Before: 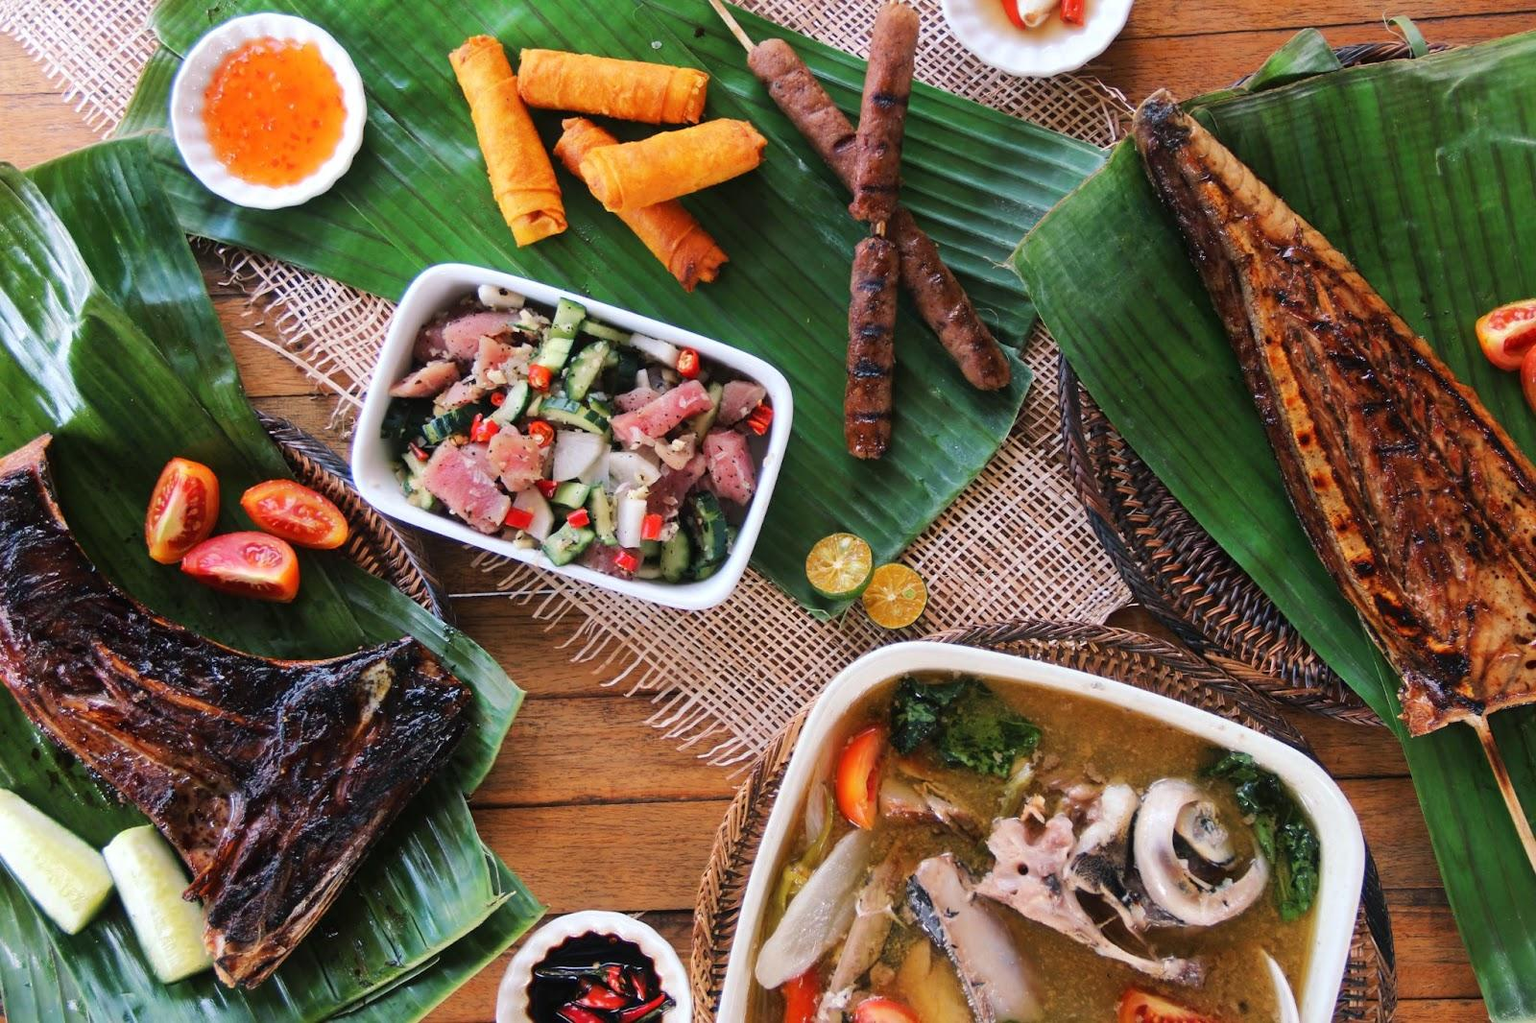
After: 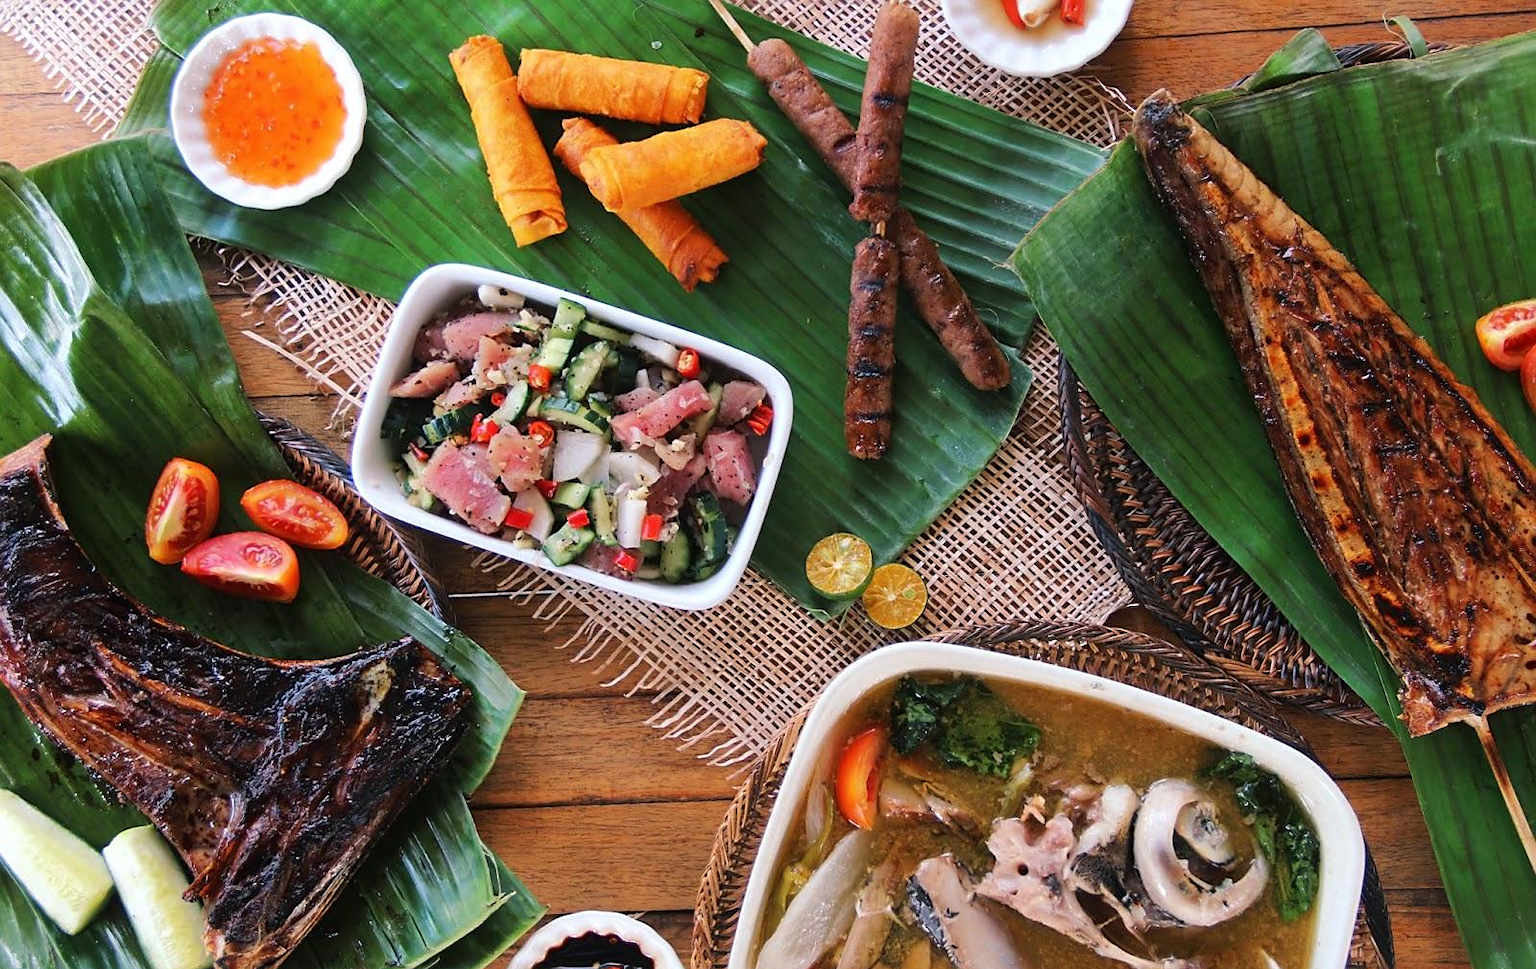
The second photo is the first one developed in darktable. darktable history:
crop and rotate: top 0.007%, bottom 5.212%
base curve: curves: ch0 [(0, 0) (0.472, 0.455) (1, 1)], preserve colors none
sharpen: radius 1.845, amount 0.407, threshold 1.408
